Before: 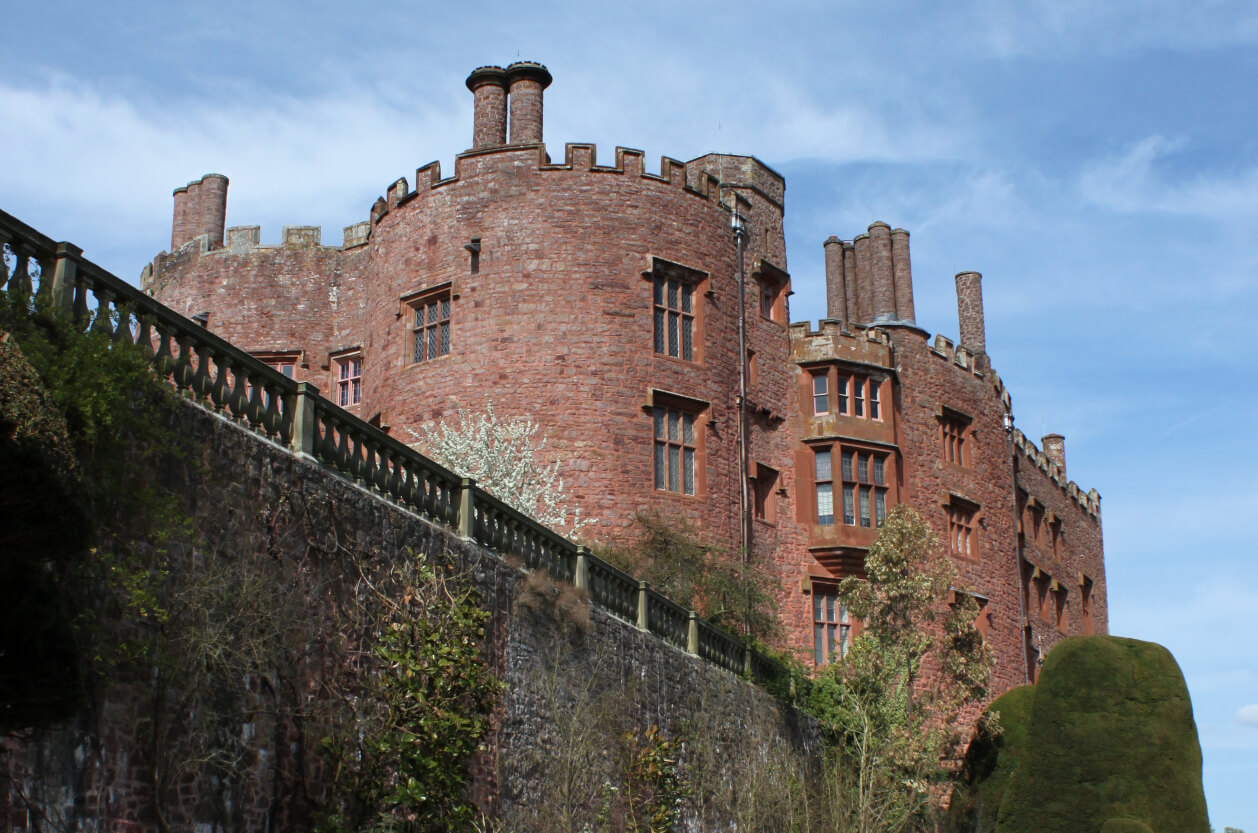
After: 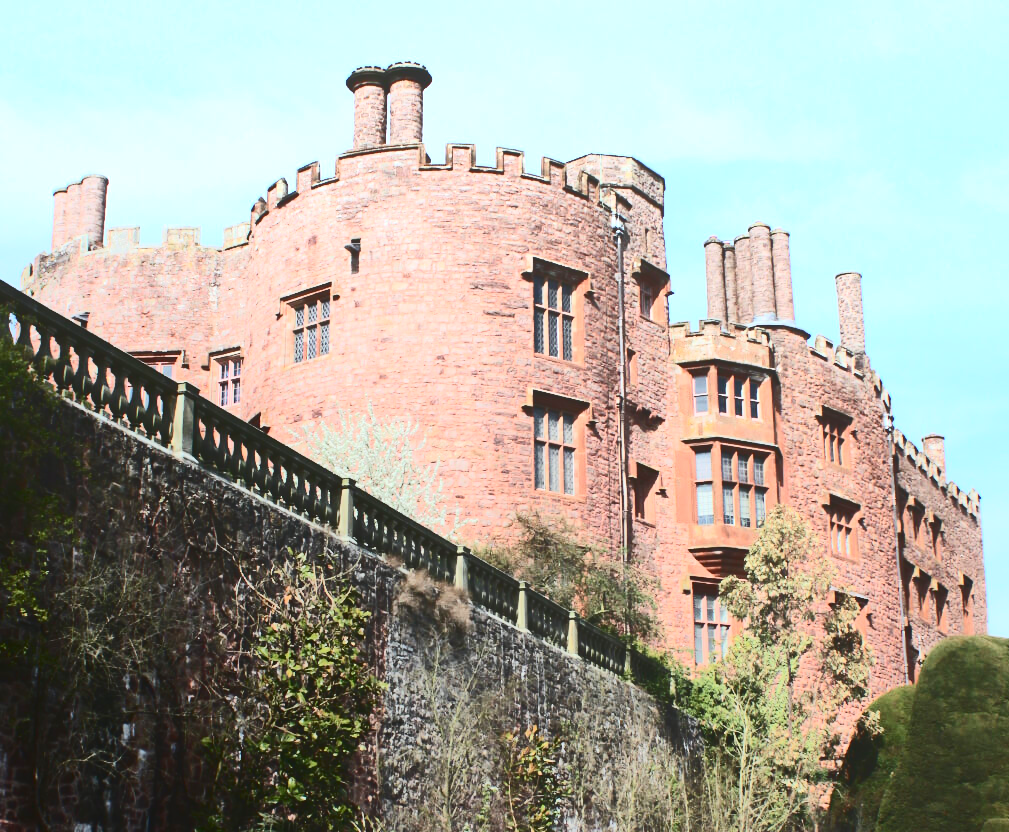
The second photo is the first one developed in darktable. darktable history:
crop and rotate: left 9.597%, right 10.195%
contrast brightness saturation: contrast 0.5, saturation -0.1
local contrast: detail 69%
white balance: red 0.986, blue 1.01
exposure: black level correction 0.001, exposure 1.398 EV, compensate exposure bias true, compensate highlight preservation false
